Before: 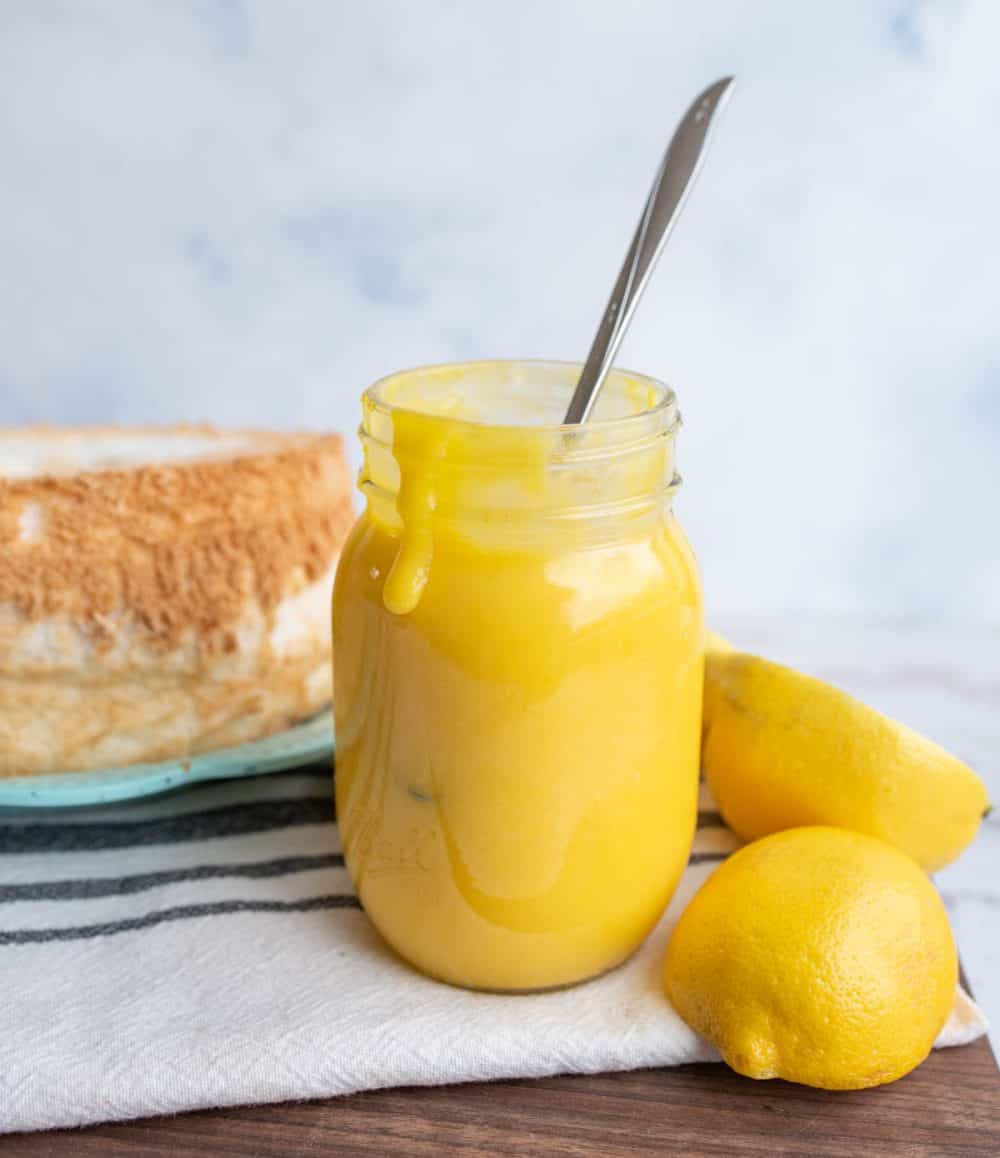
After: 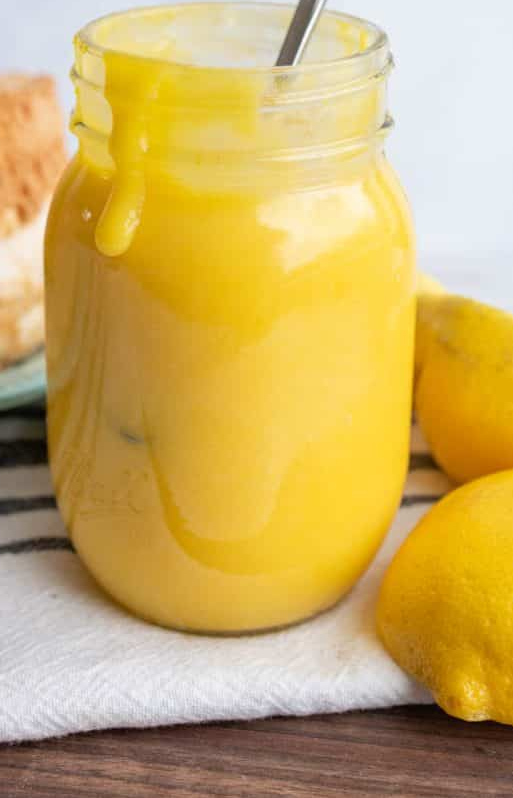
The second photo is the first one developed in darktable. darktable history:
crop and rotate: left 28.804%, top 31.034%, right 19.86%
